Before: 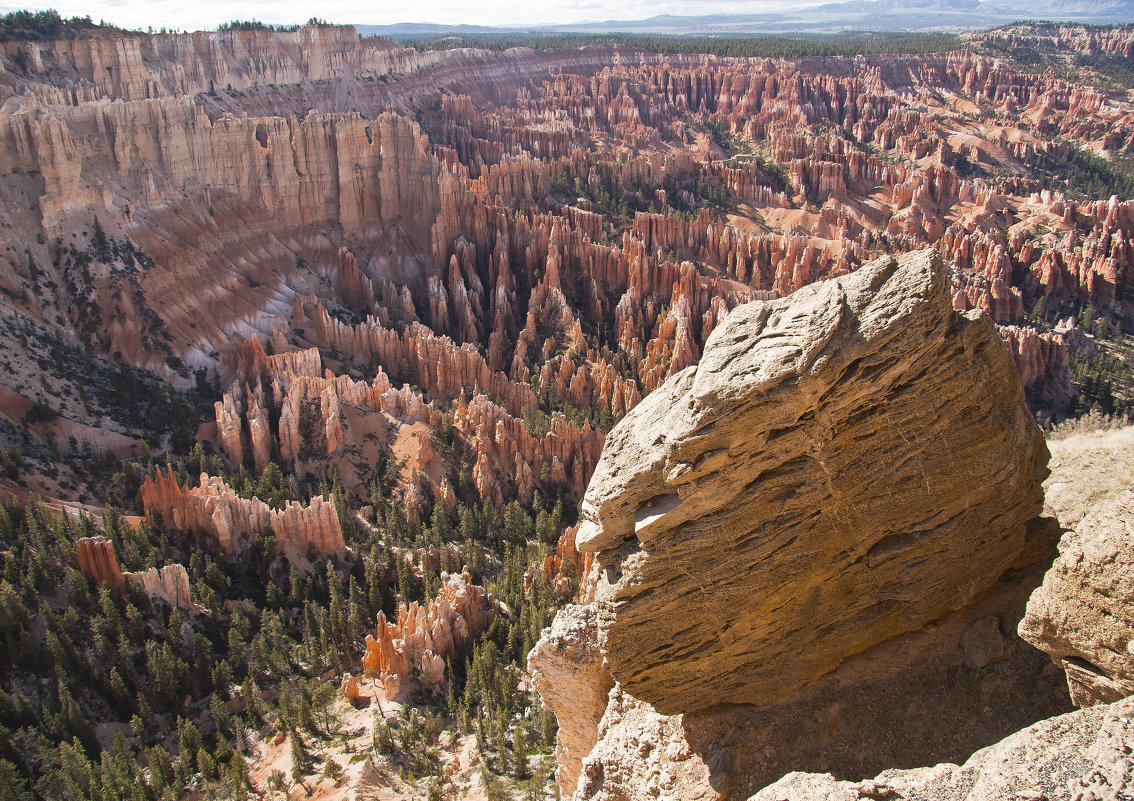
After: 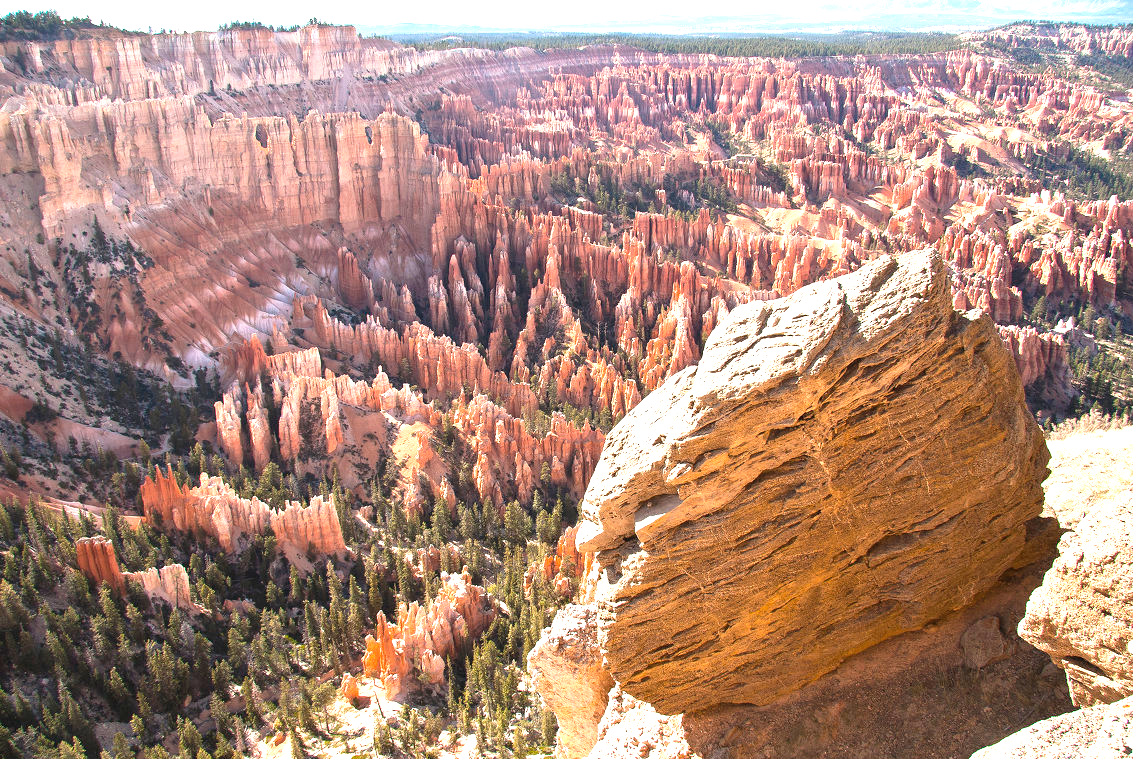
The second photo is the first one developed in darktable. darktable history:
exposure: black level correction 0, exposure 1.199 EV, compensate highlight preservation false
crop and rotate: top 0.003%, bottom 5.16%
